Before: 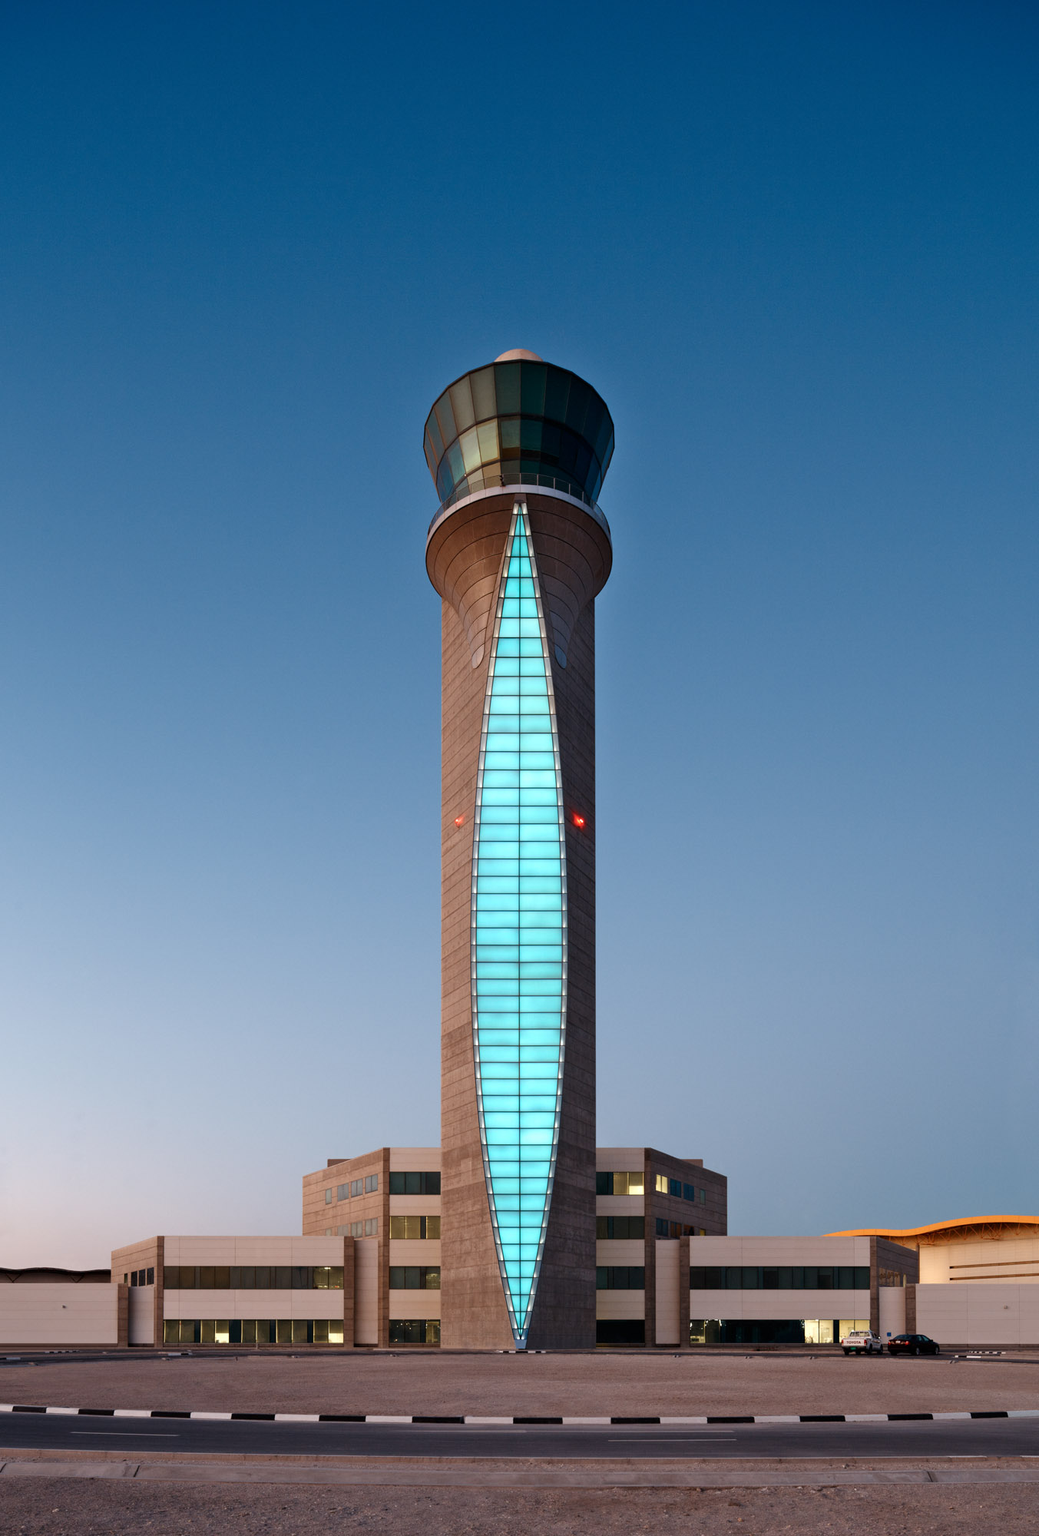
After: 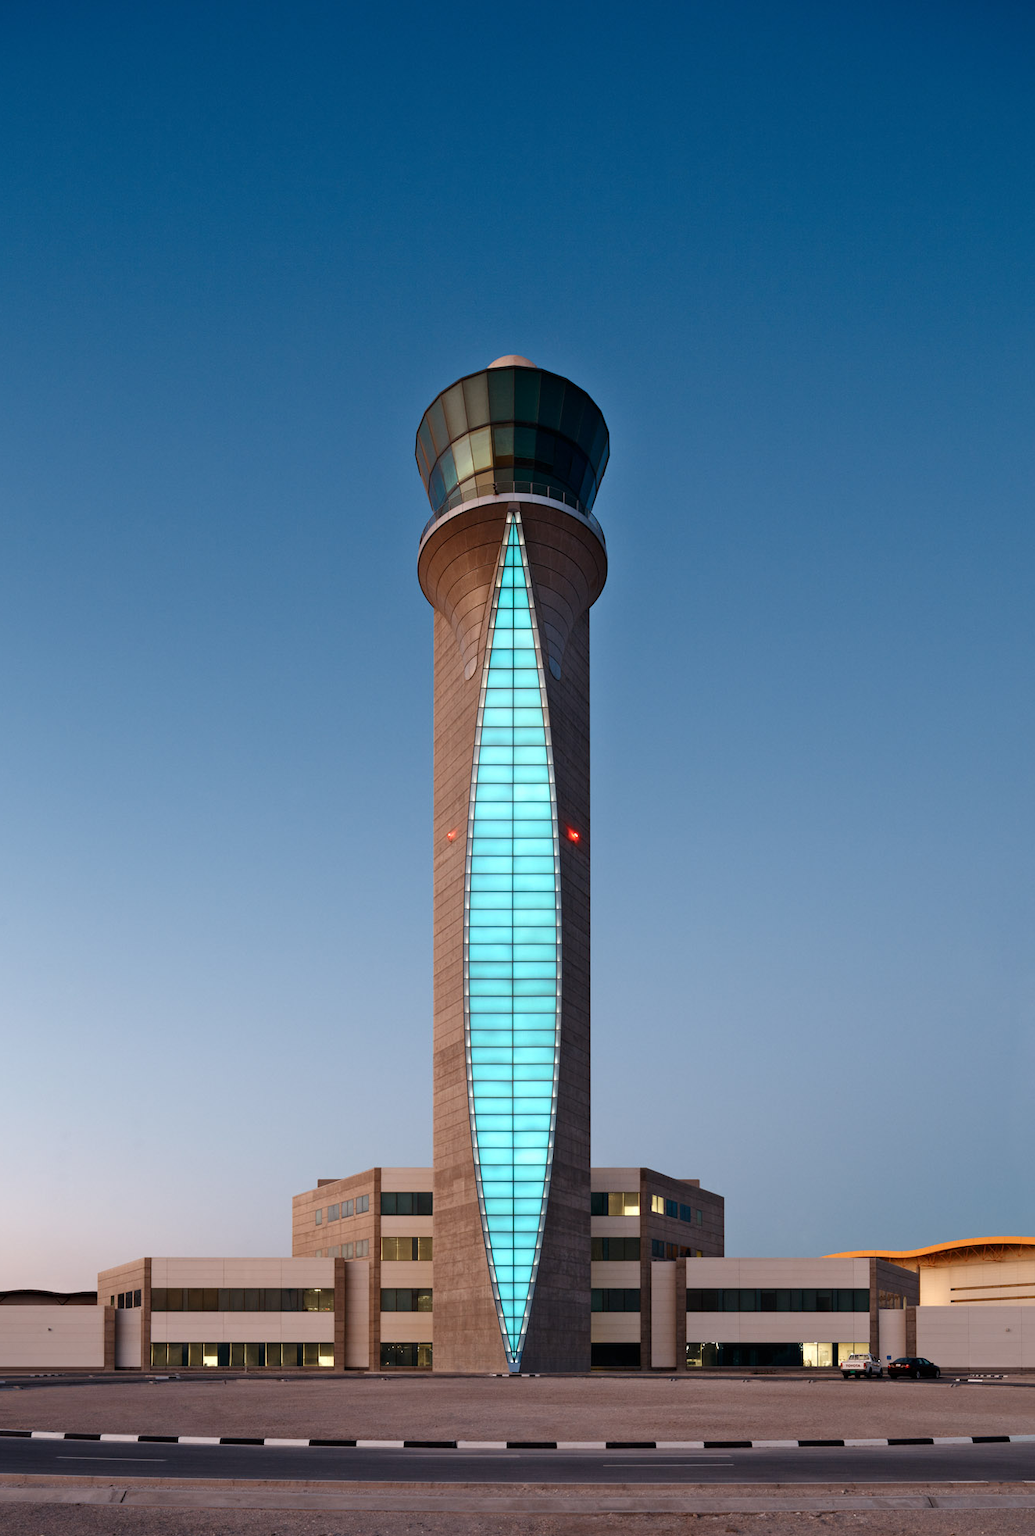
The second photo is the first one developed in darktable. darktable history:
crop and rotate: left 1.499%, right 0.507%, bottom 1.654%
